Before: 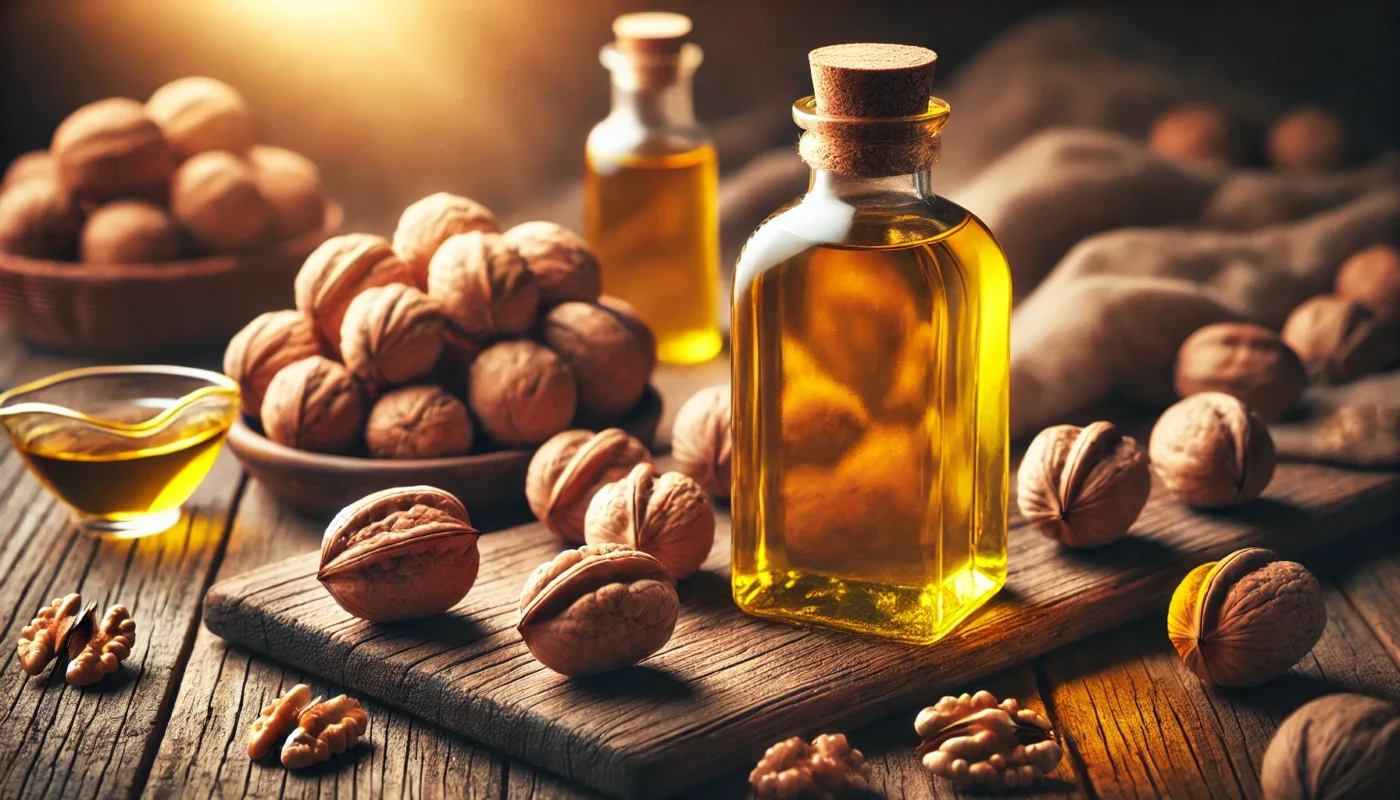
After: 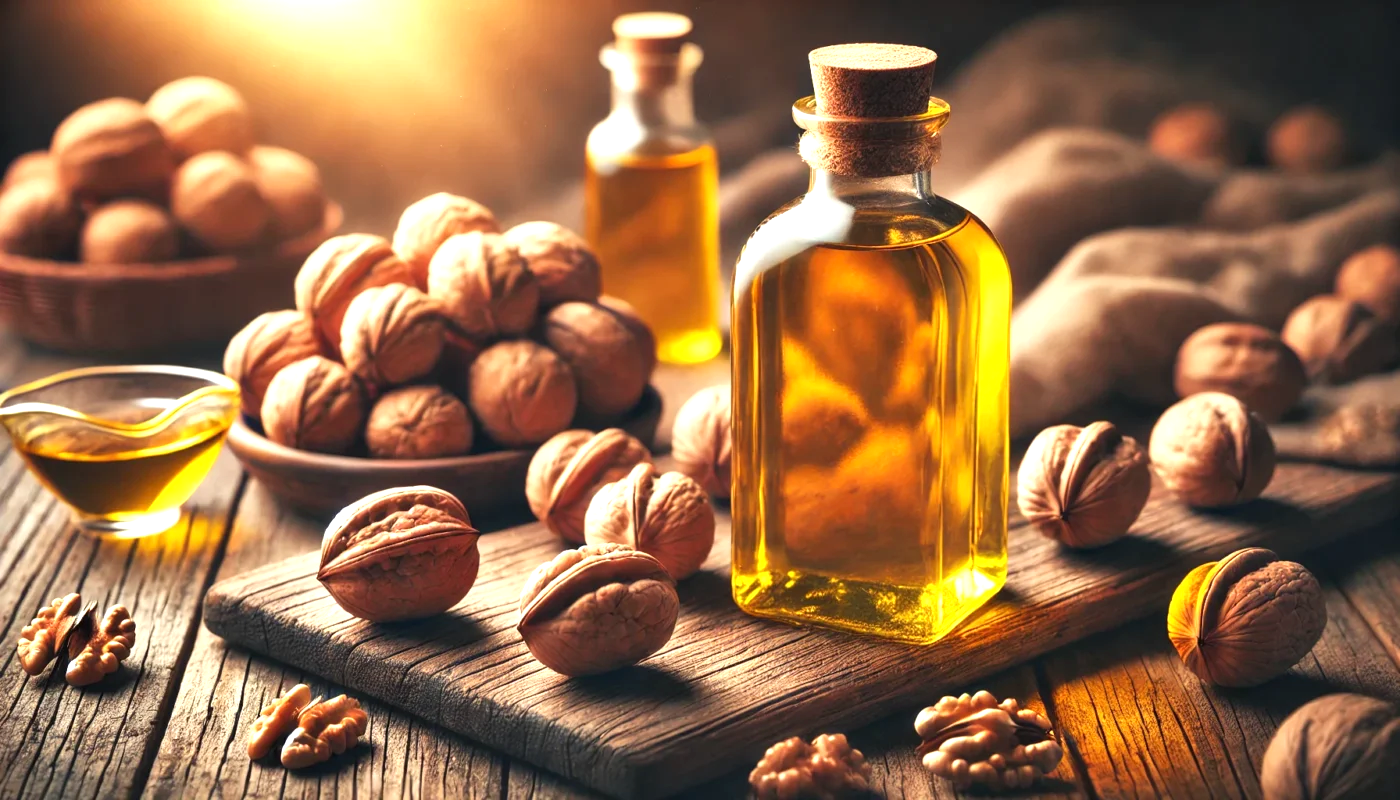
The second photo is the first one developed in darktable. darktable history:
exposure: exposure 0.526 EV, compensate exposure bias true, compensate highlight preservation false
